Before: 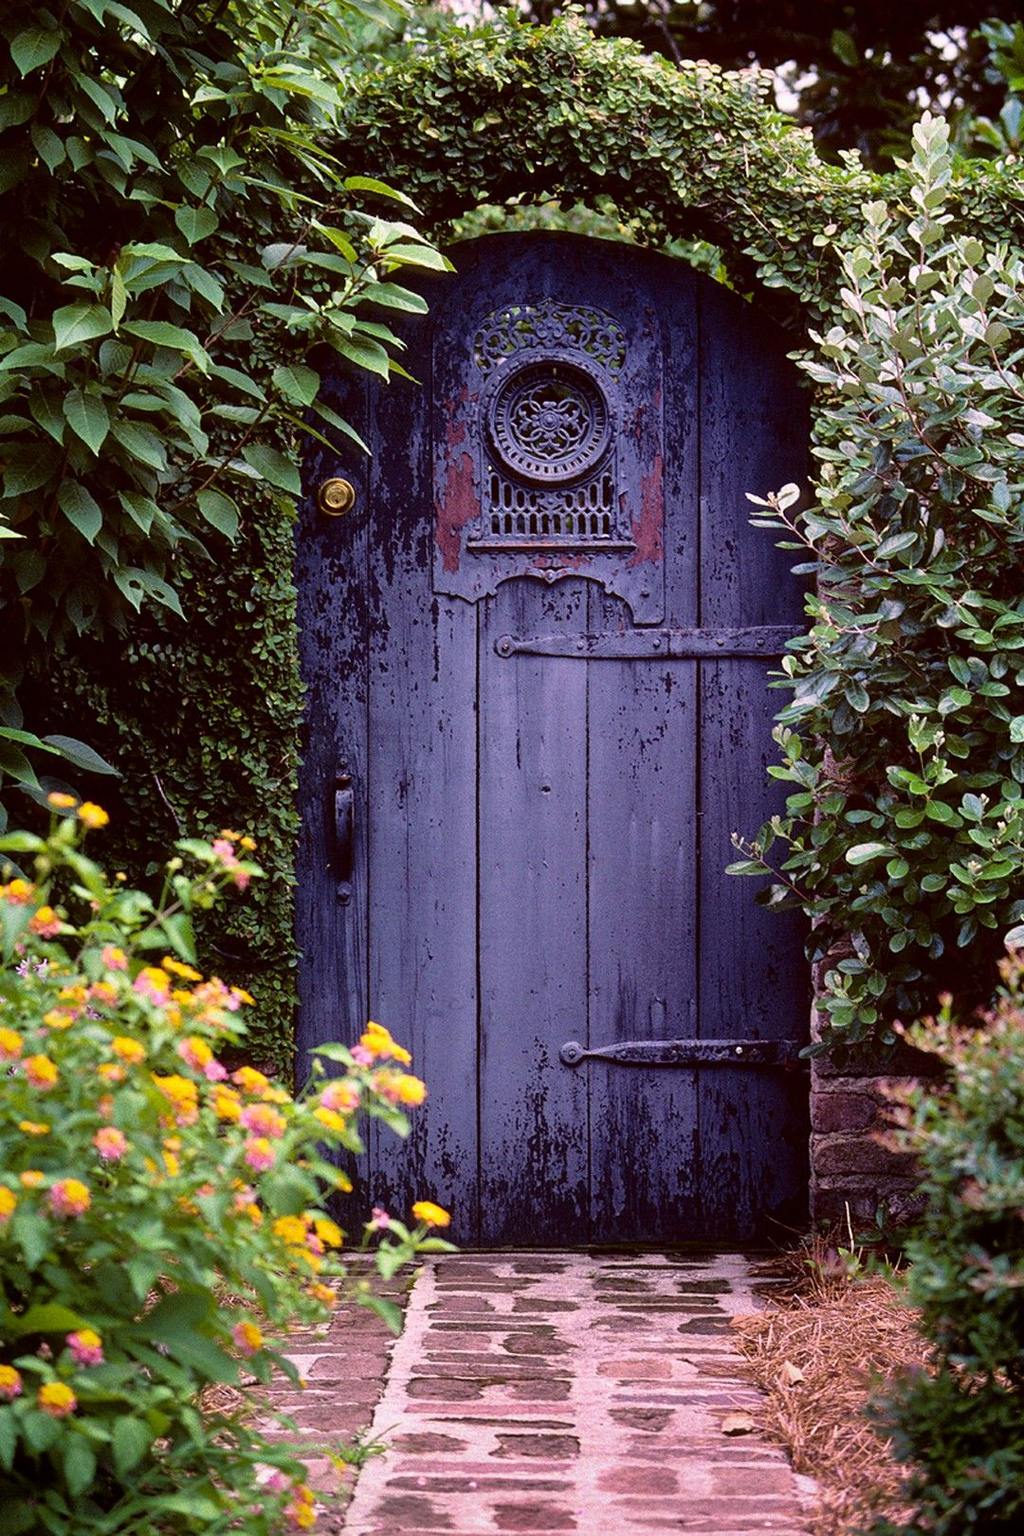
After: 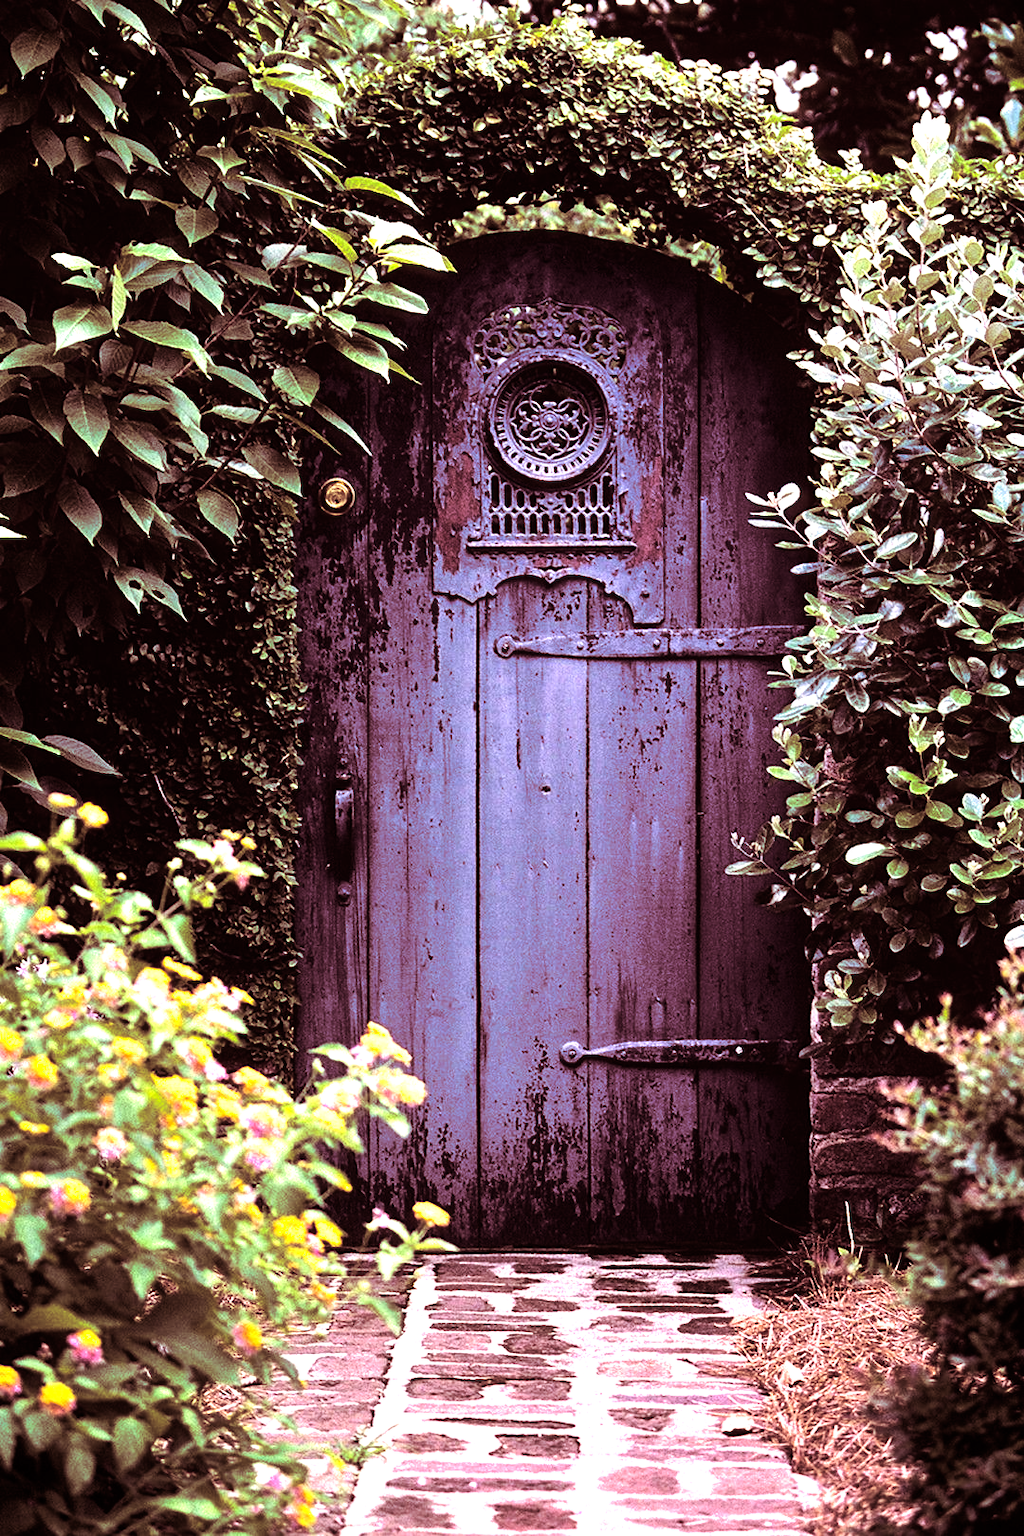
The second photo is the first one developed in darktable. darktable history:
exposure: exposure 0.258 EV, compensate highlight preservation false
split-toning: highlights › hue 187.2°, highlights › saturation 0.83, balance -68.05, compress 56.43%
tone equalizer: -8 EV -1.08 EV, -7 EV -1.01 EV, -6 EV -0.867 EV, -5 EV -0.578 EV, -3 EV 0.578 EV, -2 EV 0.867 EV, -1 EV 1.01 EV, +0 EV 1.08 EV, edges refinement/feathering 500, mask exposure compensation -1.57 EV, preserve details no
